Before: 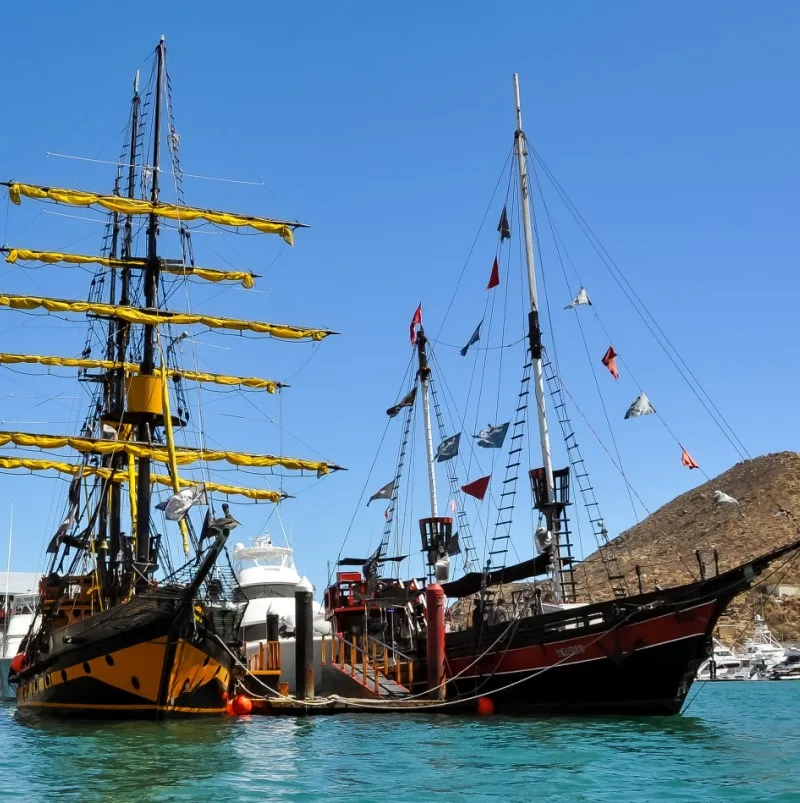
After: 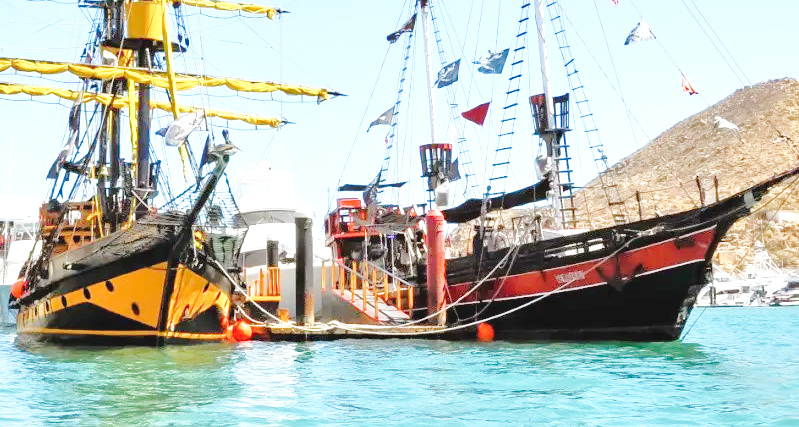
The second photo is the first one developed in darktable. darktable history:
exposure: exposure 1.154 EV, compensate exposure bias true, compensate highlight preservation false
crop and rotate: top 46.765%, right 0.057%
tone equalizer: -7 EV 0.143 EV, -6 EV 0.584 EV, -5 EV 1.17 EV, -4 EV 1.35 EV, -3 EV 1.16 EV, -2 EV 0.6 EV, -1 EV 0.163 EV
base curve: curves: ch0 [(0, 0.007) (0.028, 0.063) (0.121, 0.311) (0.46, 0.743) (0.859, 0.957) (1, 1)], preserve colors none
